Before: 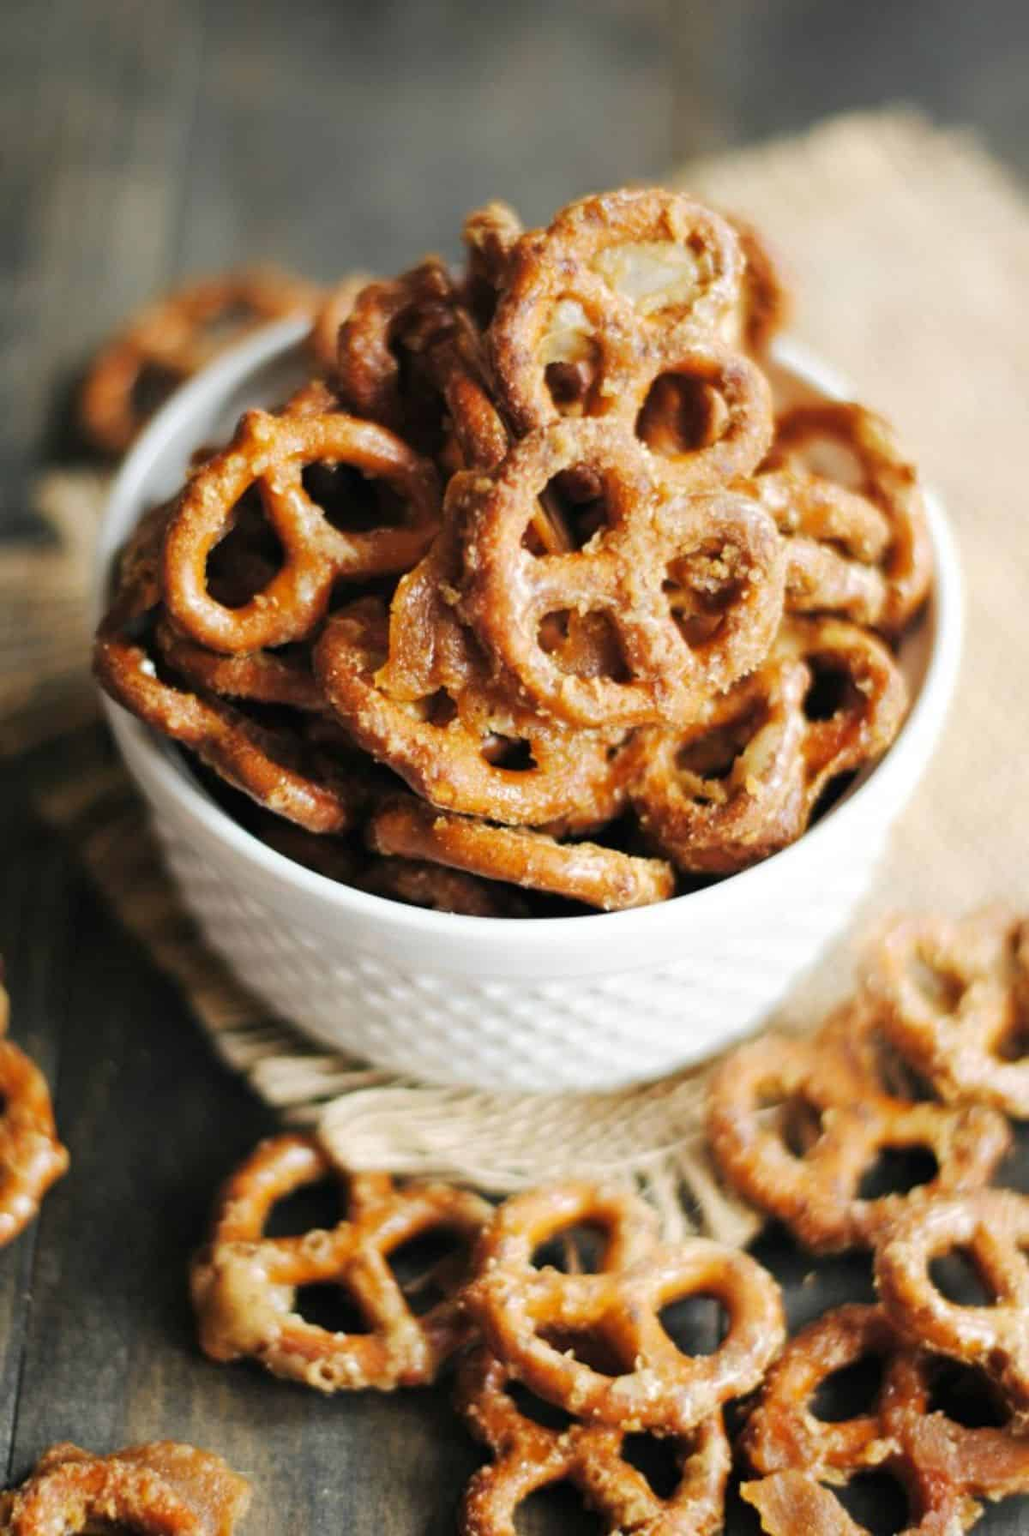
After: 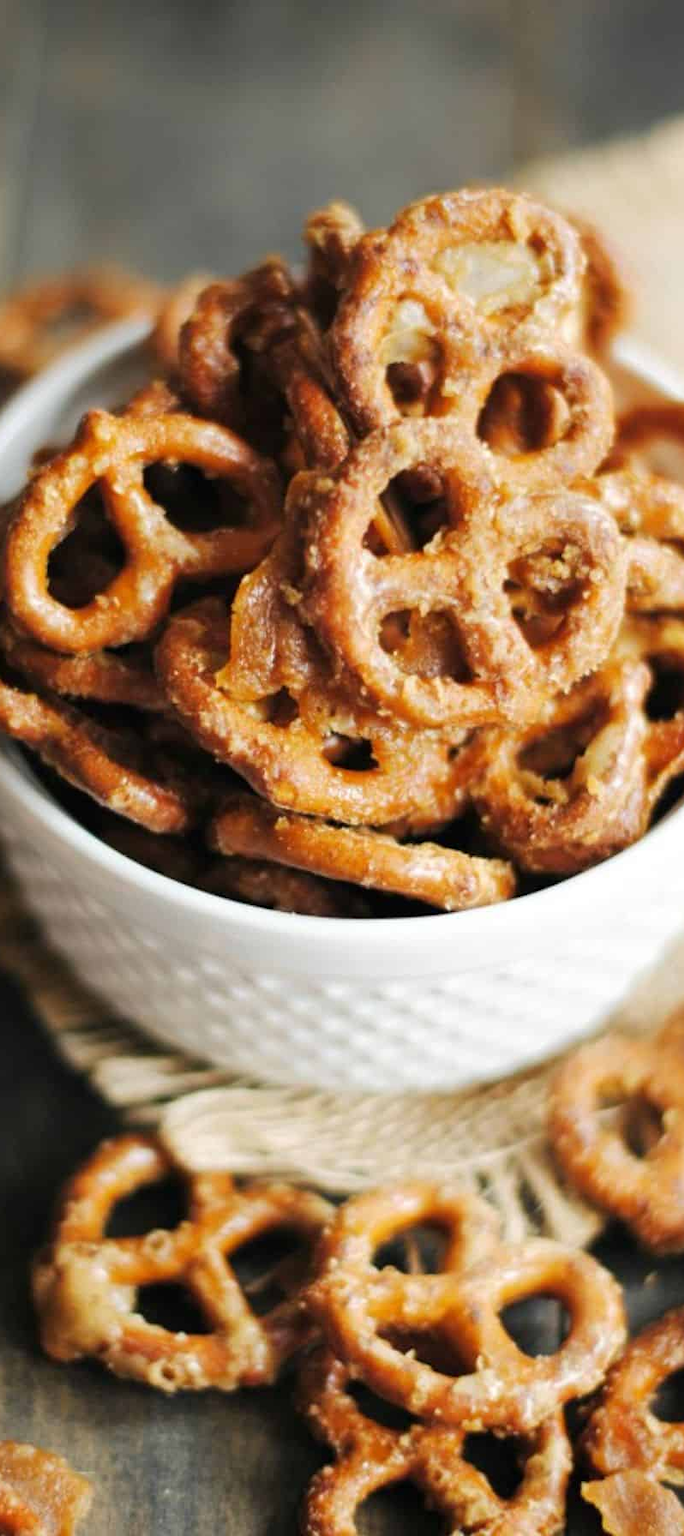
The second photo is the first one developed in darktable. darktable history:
crop and rotate: left 15.433%, right 18.05%
